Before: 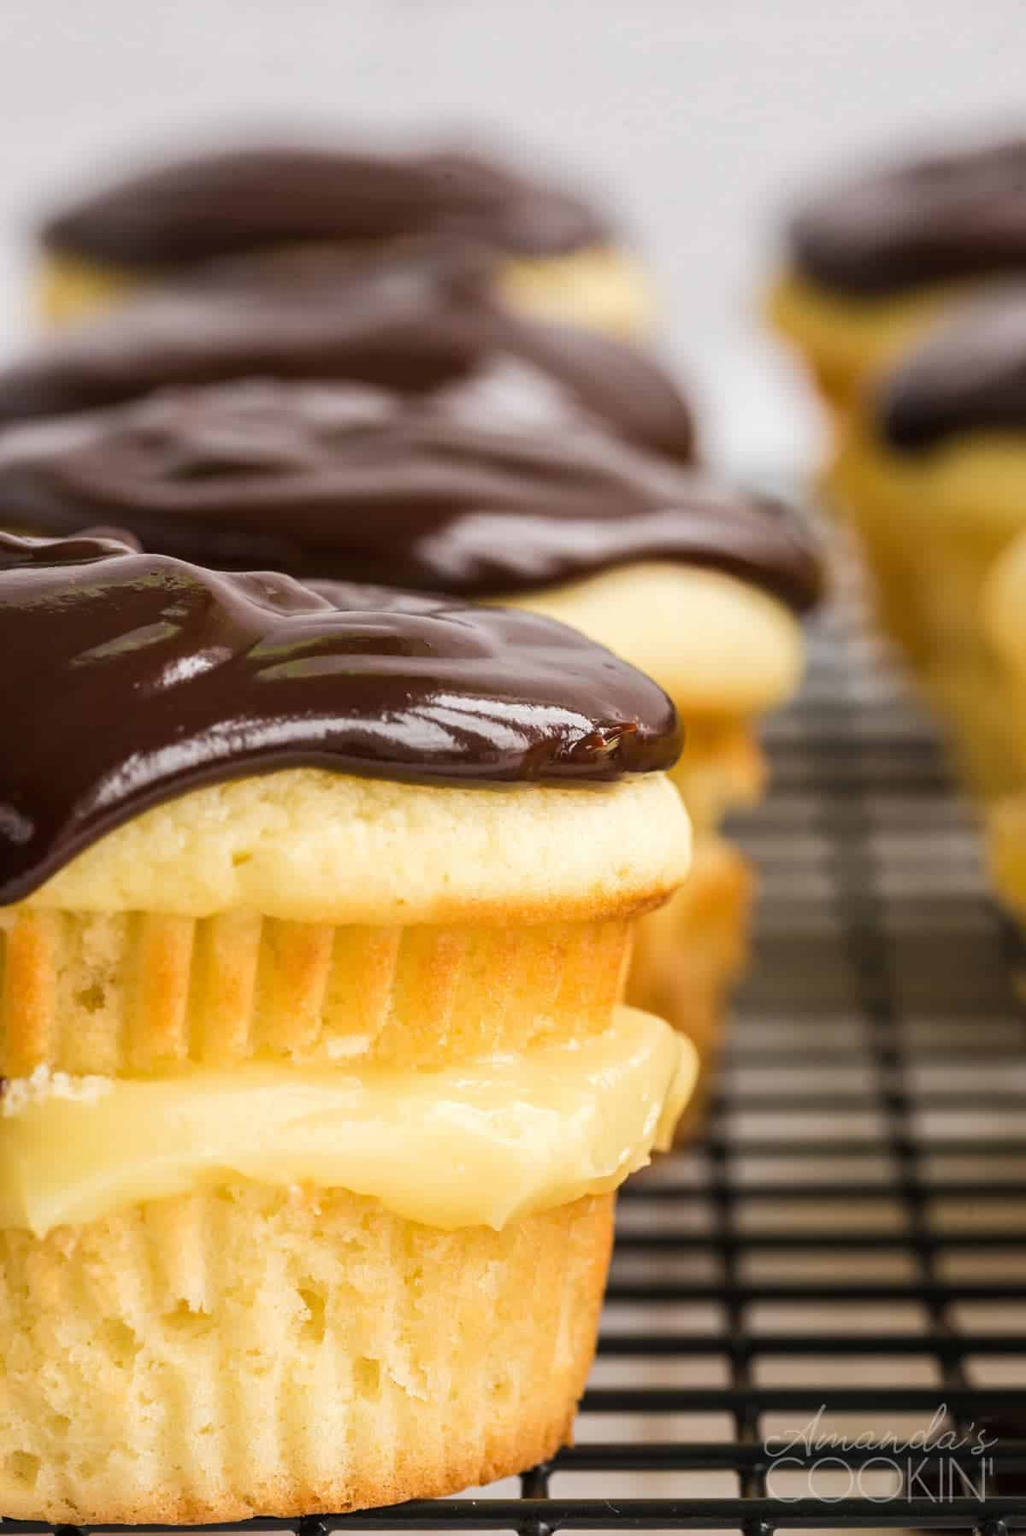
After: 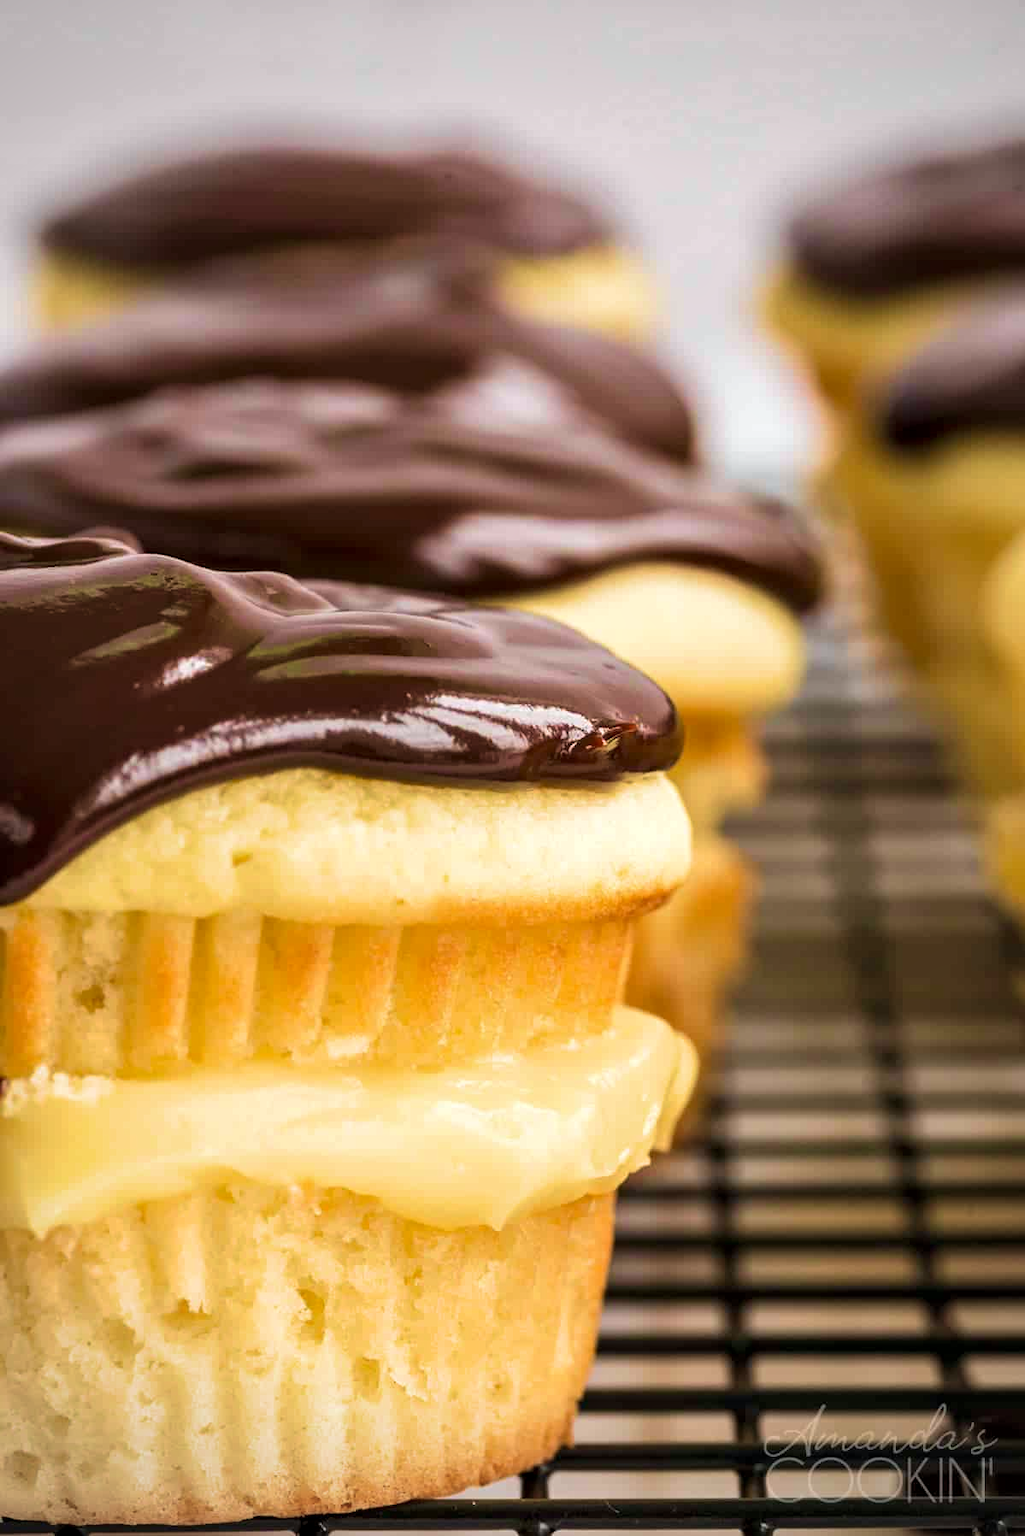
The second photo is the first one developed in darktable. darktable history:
vignetting: fall-off radius 60.92%
contrast equalizer: octaves 7, y [[0.6 ×6], [0.55 ×6], [0 ×6], [0 ×6], [0 ×6]], mix 0.3
velvia: strength 56%
